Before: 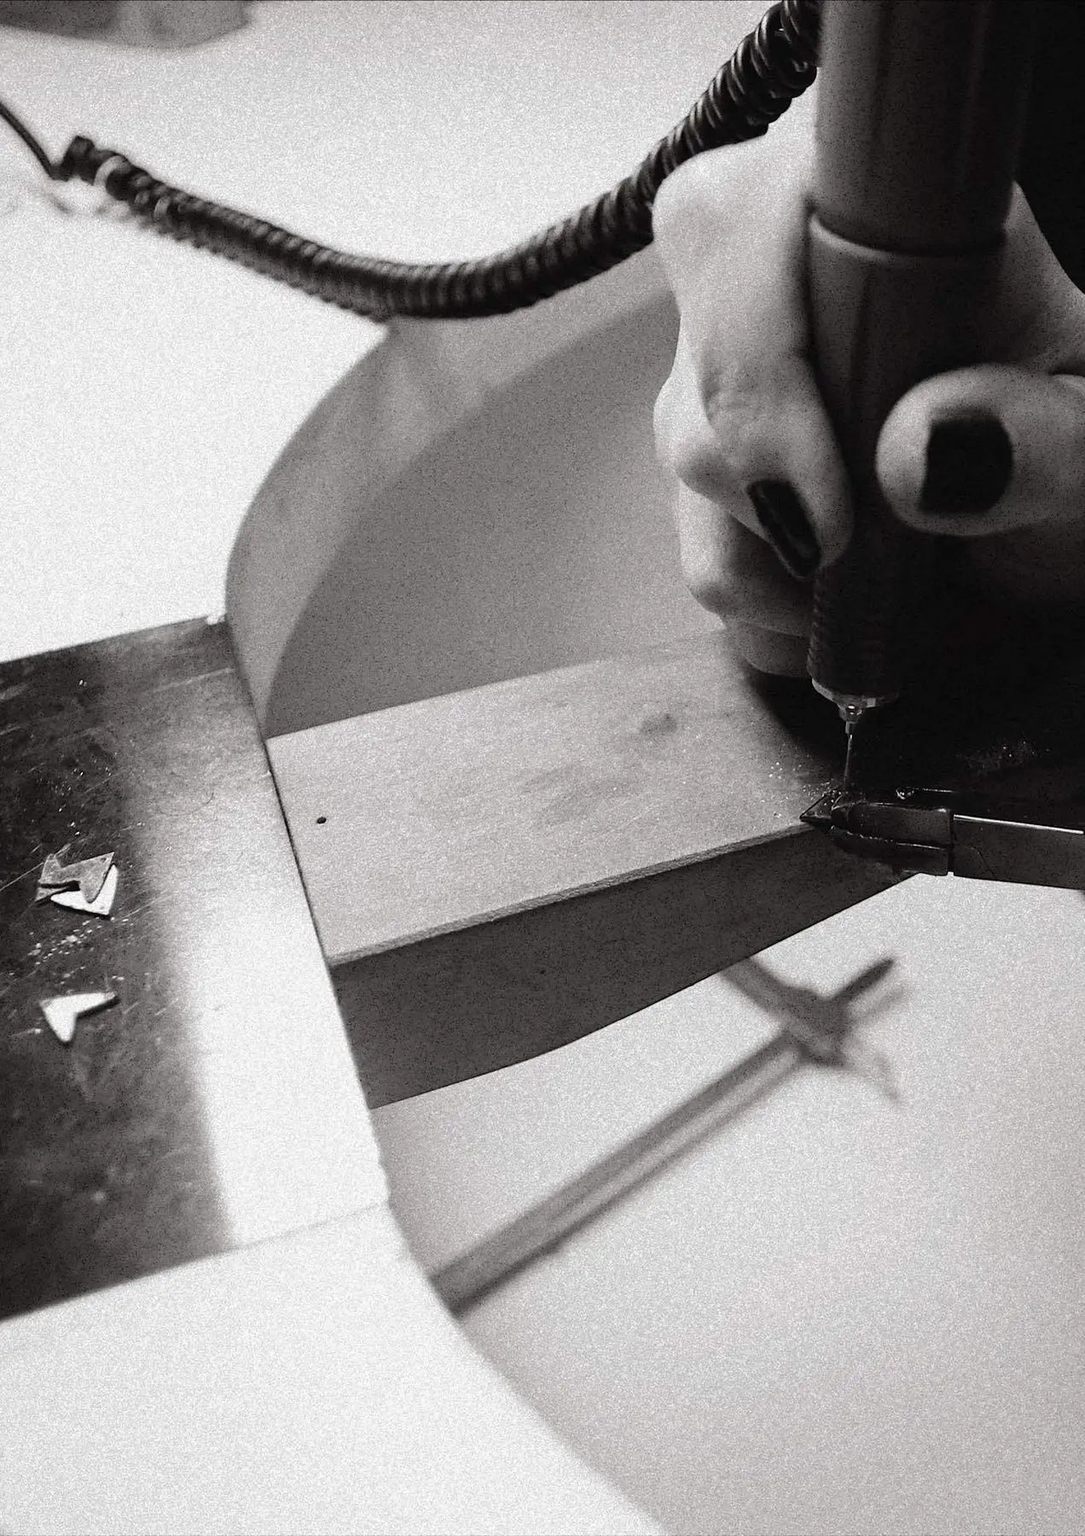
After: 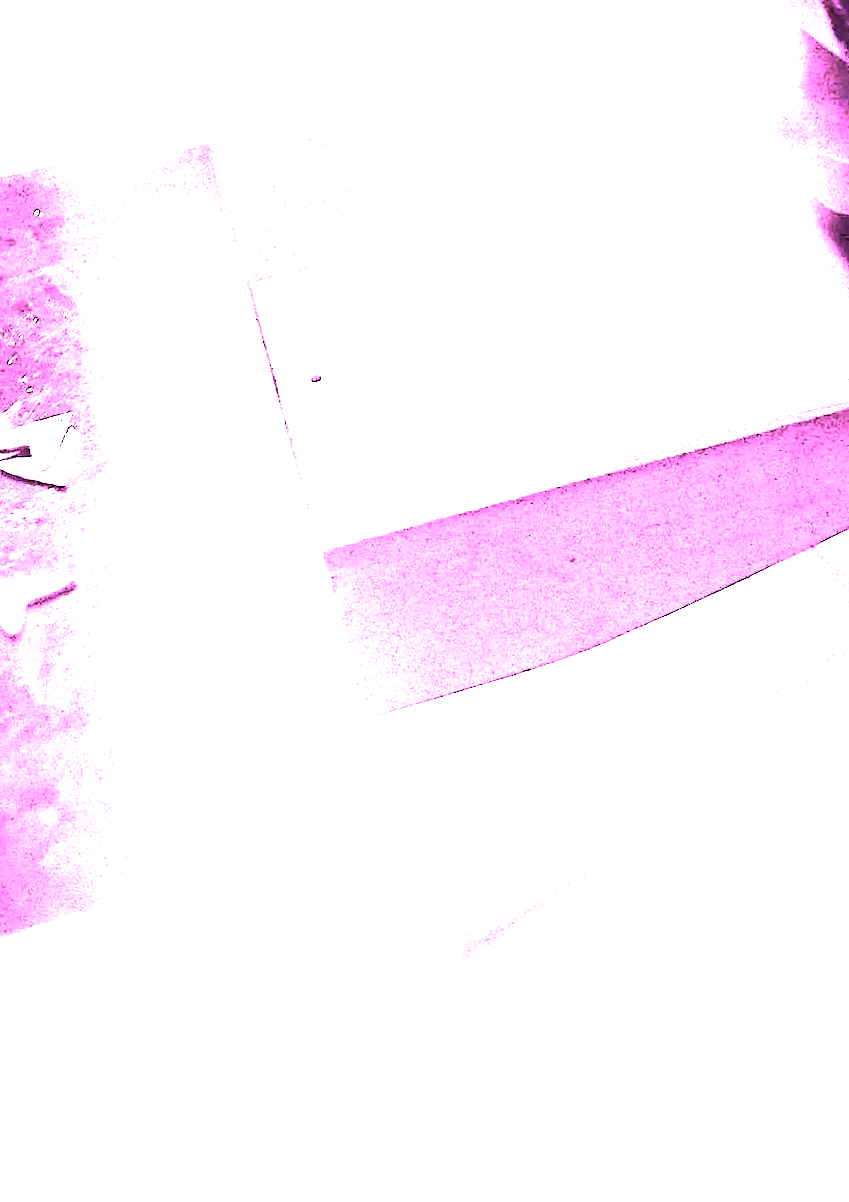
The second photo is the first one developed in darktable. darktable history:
contrast brightness saturation: contrast 0.1, saturation -0.36
crop and rotate: angle -0.82°, left 3.85%, top 31.828%, right 27.992%
white balance: red 8, blue 8
